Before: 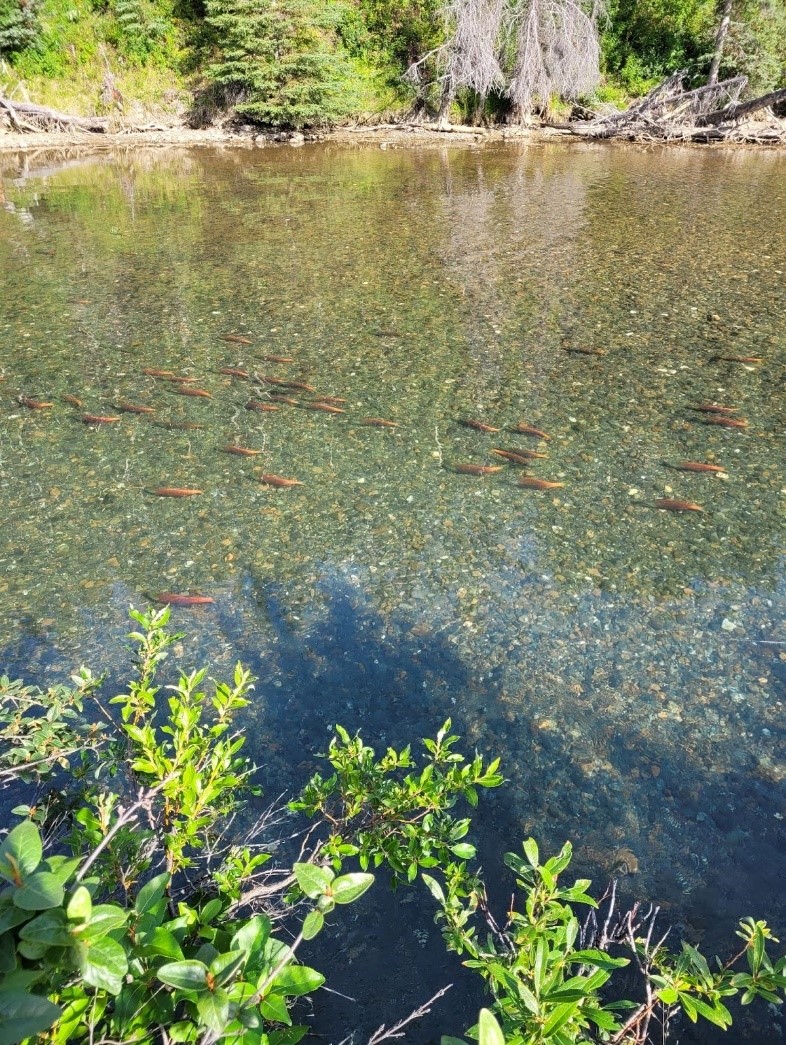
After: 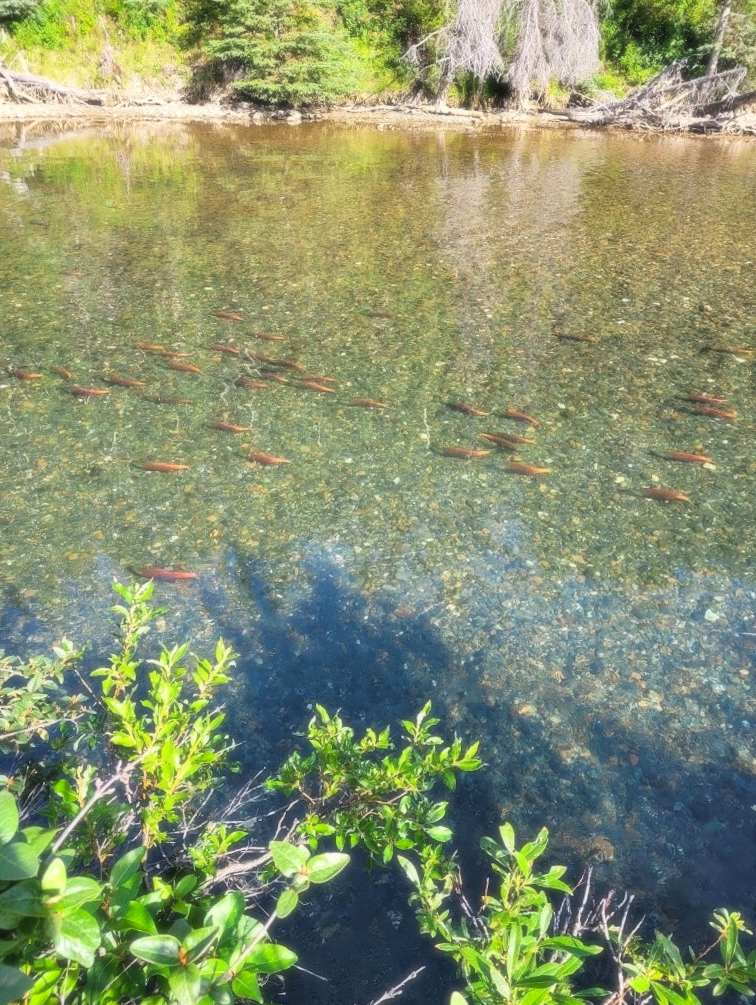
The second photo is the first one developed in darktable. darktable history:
crop and rotate: angle -1.69°
contrast brightness saturation: contrast 0.03, brightness 0.06, saturation 0.13
rgb curve: curves: ch0 [(0, 0) (0.078, 0.051) (0.929, 0.956) (1, 1)], compensate middle gray true
soften: size 19.52%, mix 20.32%
